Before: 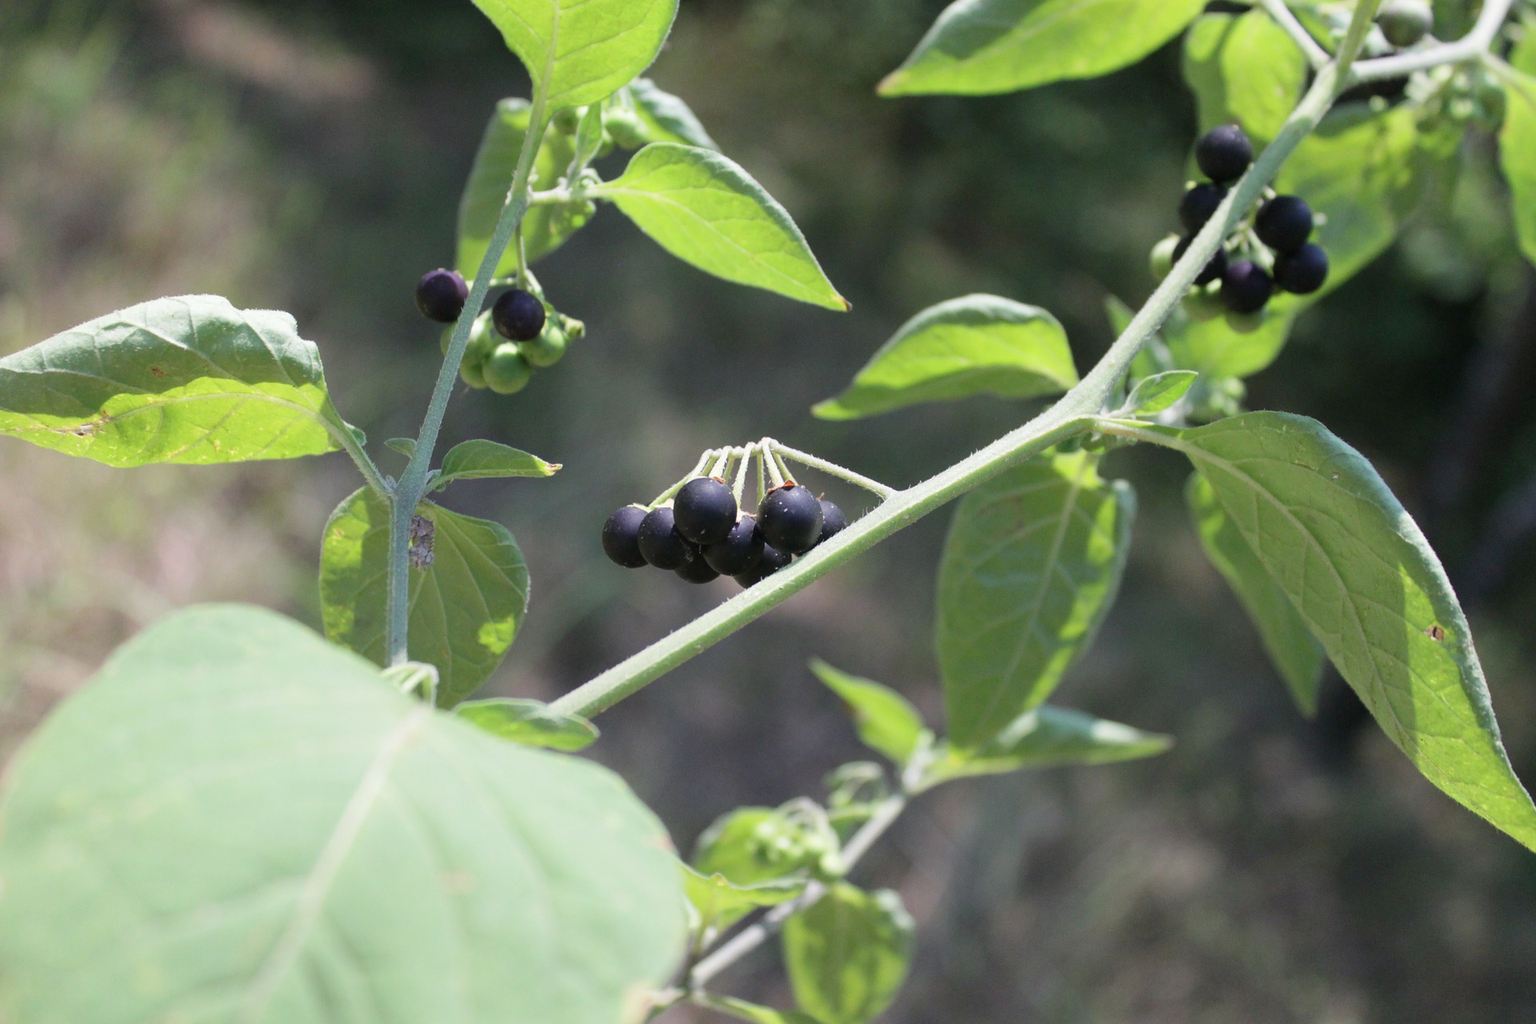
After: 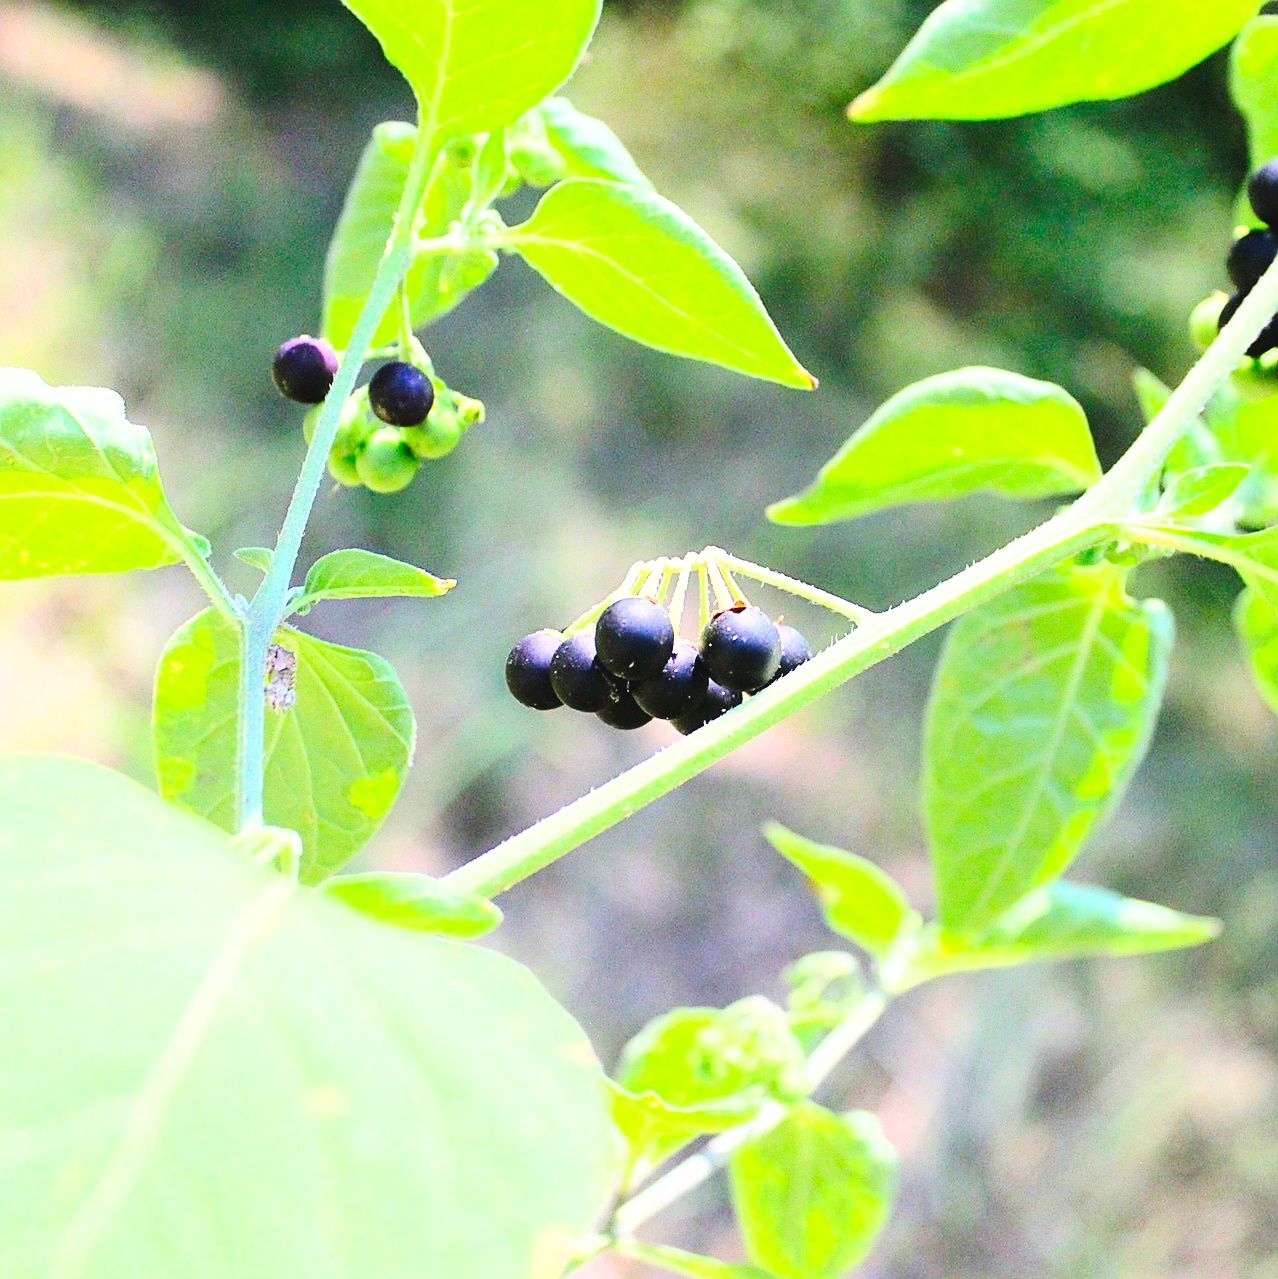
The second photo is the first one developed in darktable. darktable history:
crop and rotate: left 12.911%, right 20.488%
base curve: curves: ch0 [(0, 0) (0.007, 0.004) (0.027, 0.03) (0.046, 0.07) (0.207, 0.54) (0.442, 0.872) (0.673, 0.972) (1, 1)]
sharpen: on, module defaults
color correction: highlights b* 0.012, saturation 1.79
exposure: exposure 0.669 EV, compensate exposure bias true, compensate highlight preservation false
tone curve: curves: ch0 [(0, 0.046) (0.037, 0.056) (0.176, 0.162) (0.33, 0.331) (0.432, 0.475) (0.601, 0.665) (0.843, 0.876) (1, 1)]; ch1 [(0, 0) (0.339, 0.349) (0.445, 0.42) (0.476, 0.47) (0.497, 0.492) (0.523, 0.514) (0.557, 0.558) (0.632, 0.615) (0.728, 0.746) (1, 1)]; ch2 [(0, 0) (0.327, 0.324) (0.417, 0.44) (0.46, 0.453) (0.502, 0.495) (0.526, 0.52) (0.54, 0.55) (0.606, 0.626) (0.745, 0.704) (1, 1)], preserve colors none
tone equalizer: edges refinement/feathering 500, mask exposure compensation -1.57 EV, preserve details no
